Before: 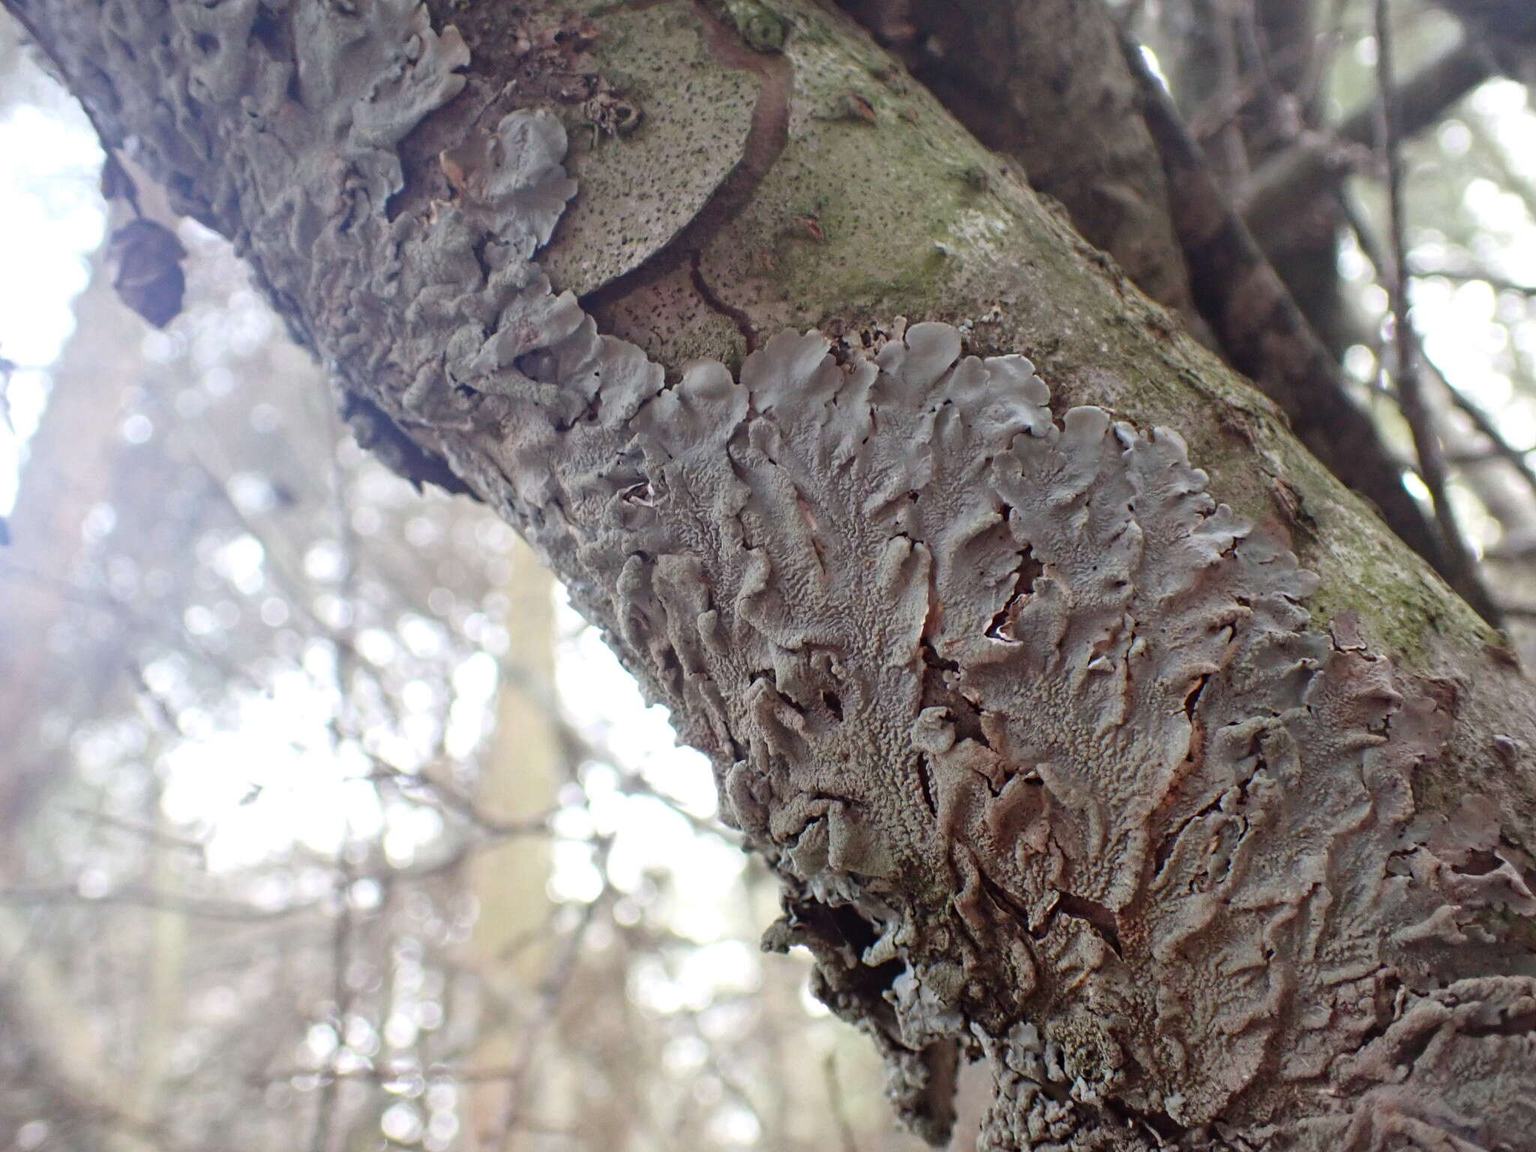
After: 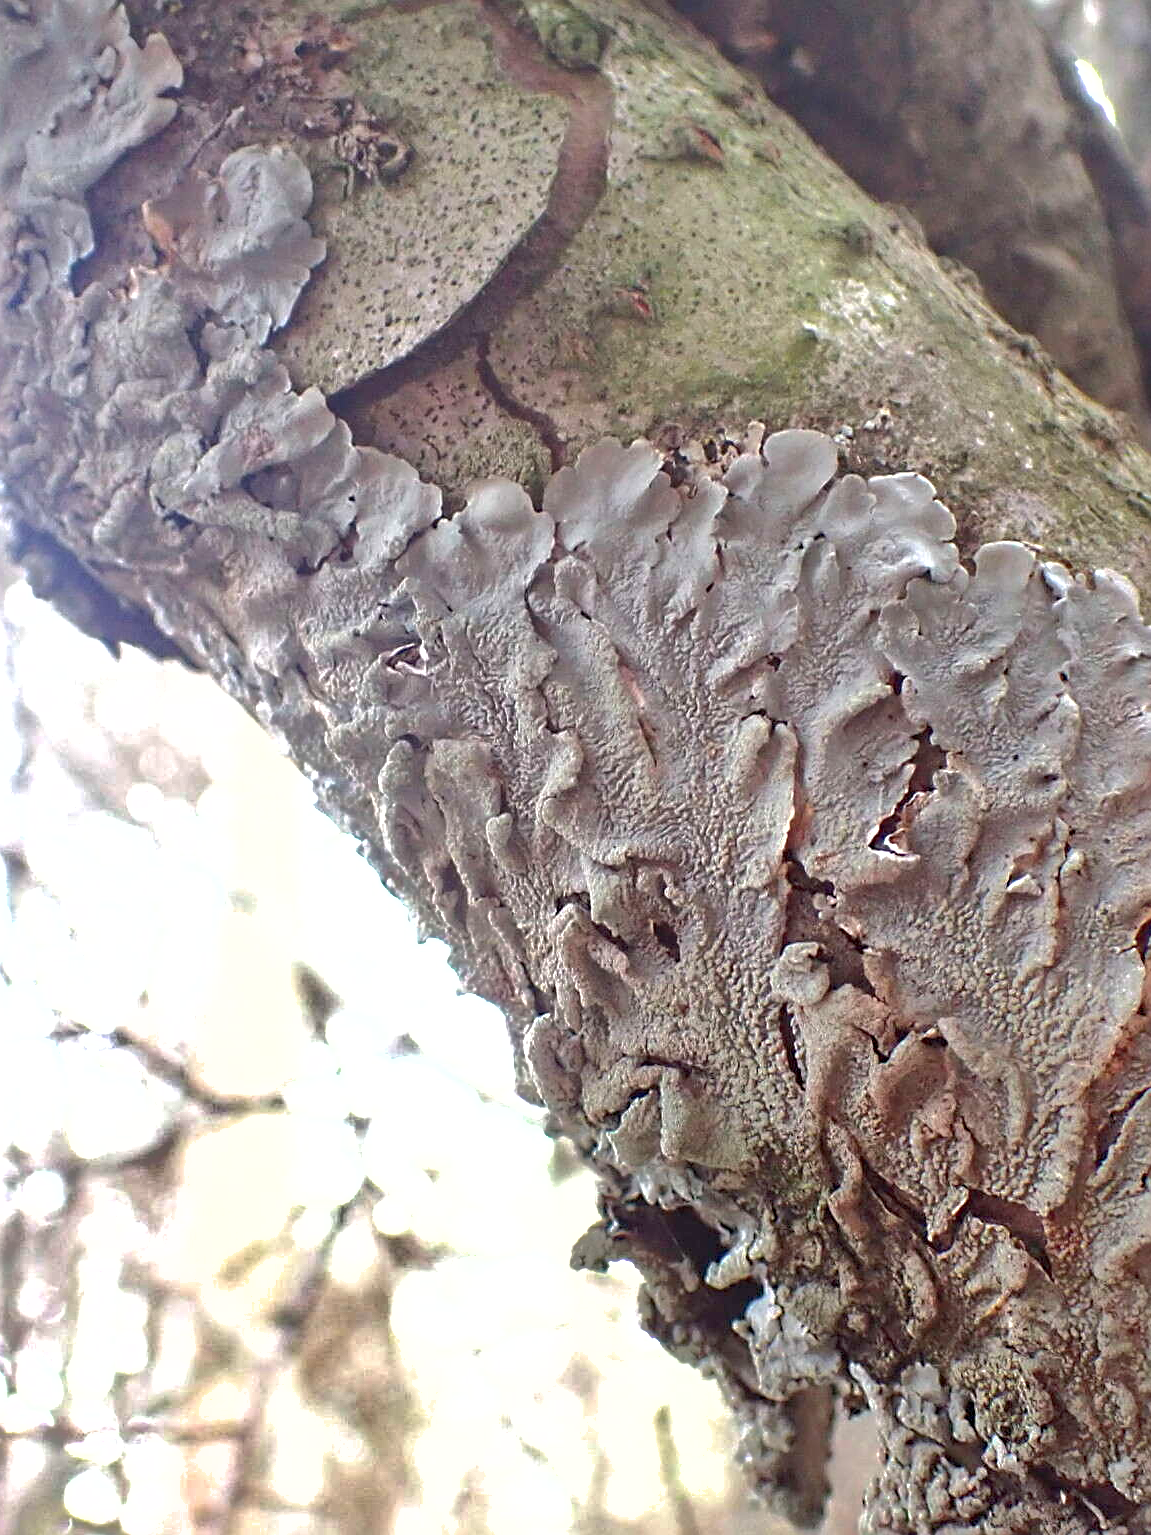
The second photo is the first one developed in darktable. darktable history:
sharpen: on, module defaults
exposure: black level correction 0, exposure 1.001 EV, compensate highlight preservation false
crop: left 21.685%, right 22.113%, bottom 0.006%
shadows and highlights: highlights -60.09
